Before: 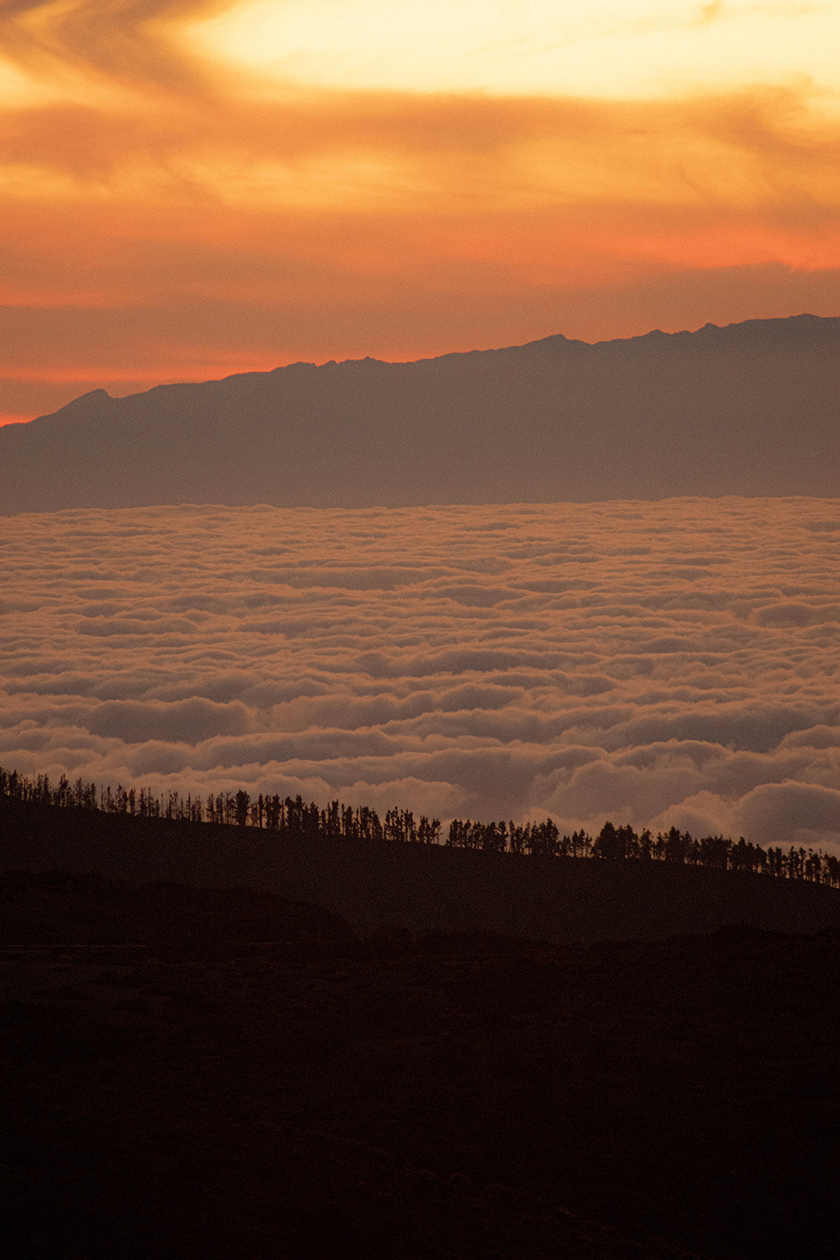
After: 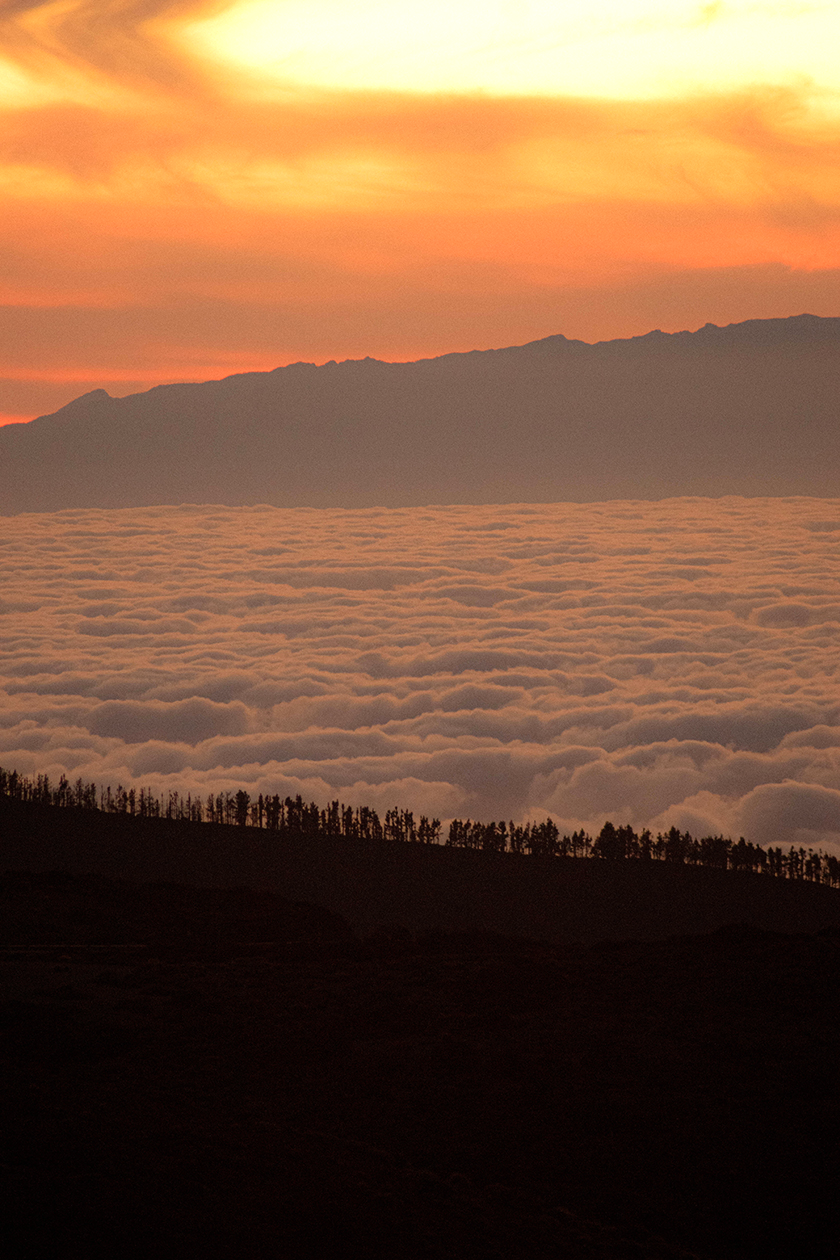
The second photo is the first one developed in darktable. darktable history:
tone equalizer: -8 EV -0.387 EV, -7 EV -0.414 EV, -6 EV -0.351 EV, -5 EV -0.21 EV, -3 EV 0.226 EV, -2 EV 0.352 EV, -1 EV 0.369 EV, +0 EV 0.431 EV, luminance estimator HSV value / RGB max
